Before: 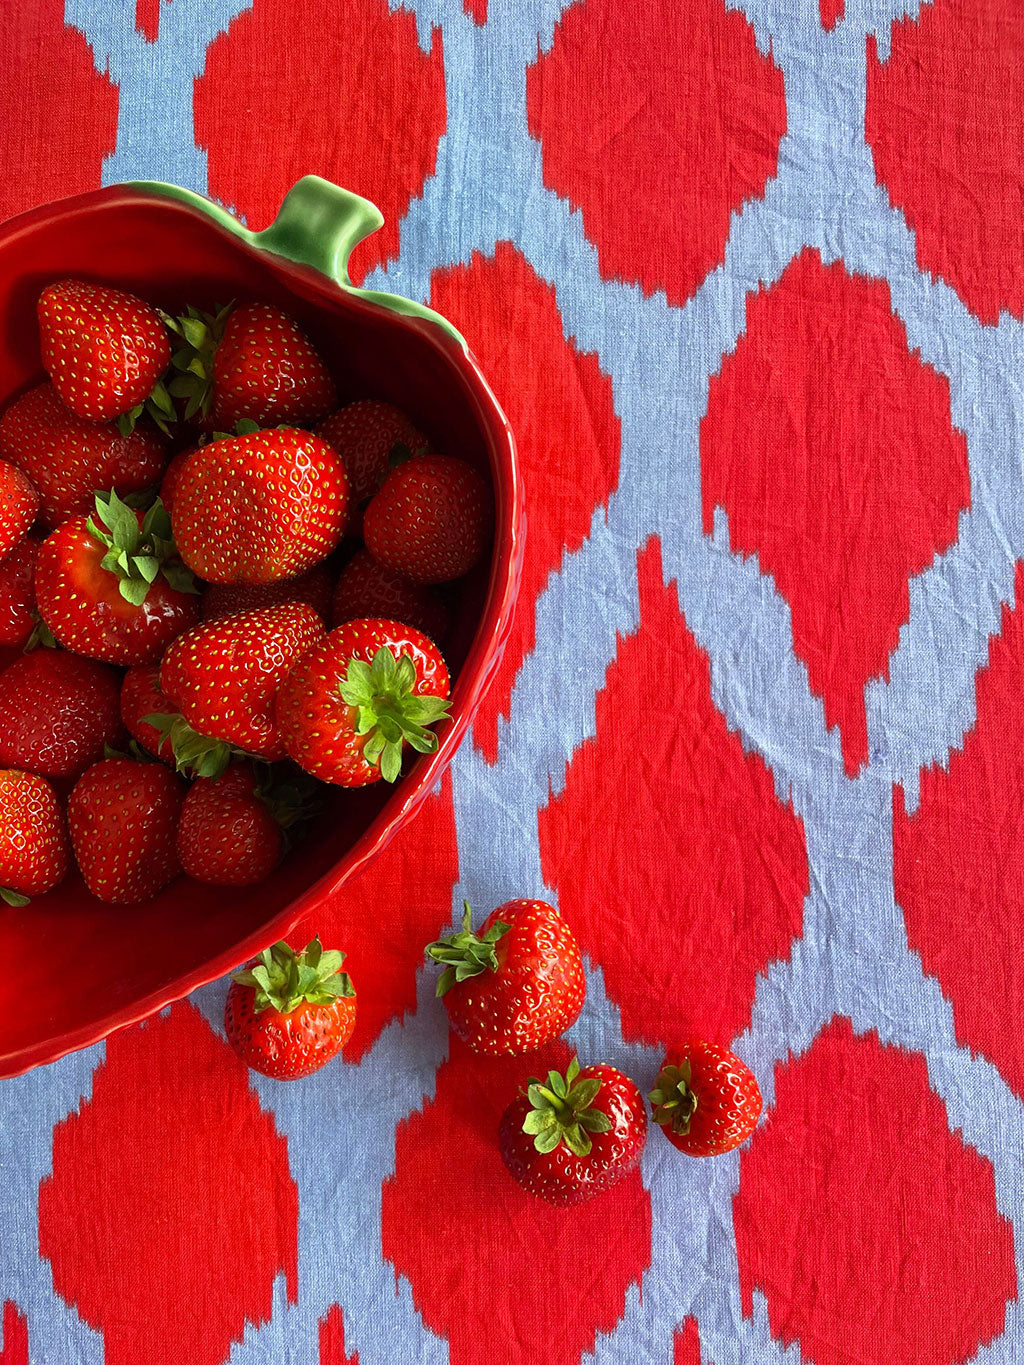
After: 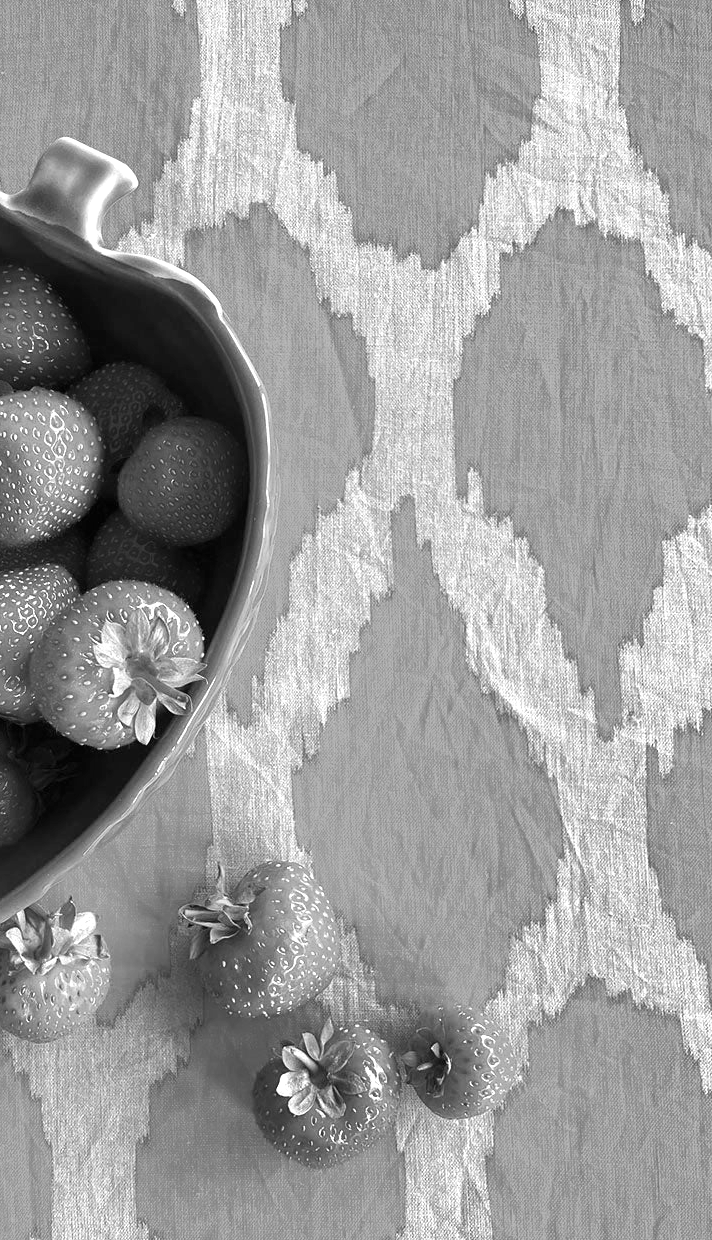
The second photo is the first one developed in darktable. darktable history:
contrast brightness saturation: saturation -1
color correction: saturation 0.8
exposure: exposure 0.556 EV, compensate highlight preservation false
crop and rotate: left 24.034%, top 2.838%, right 6.406%, bottom 6.299%
white balance: red 1.123, blue 0.83
